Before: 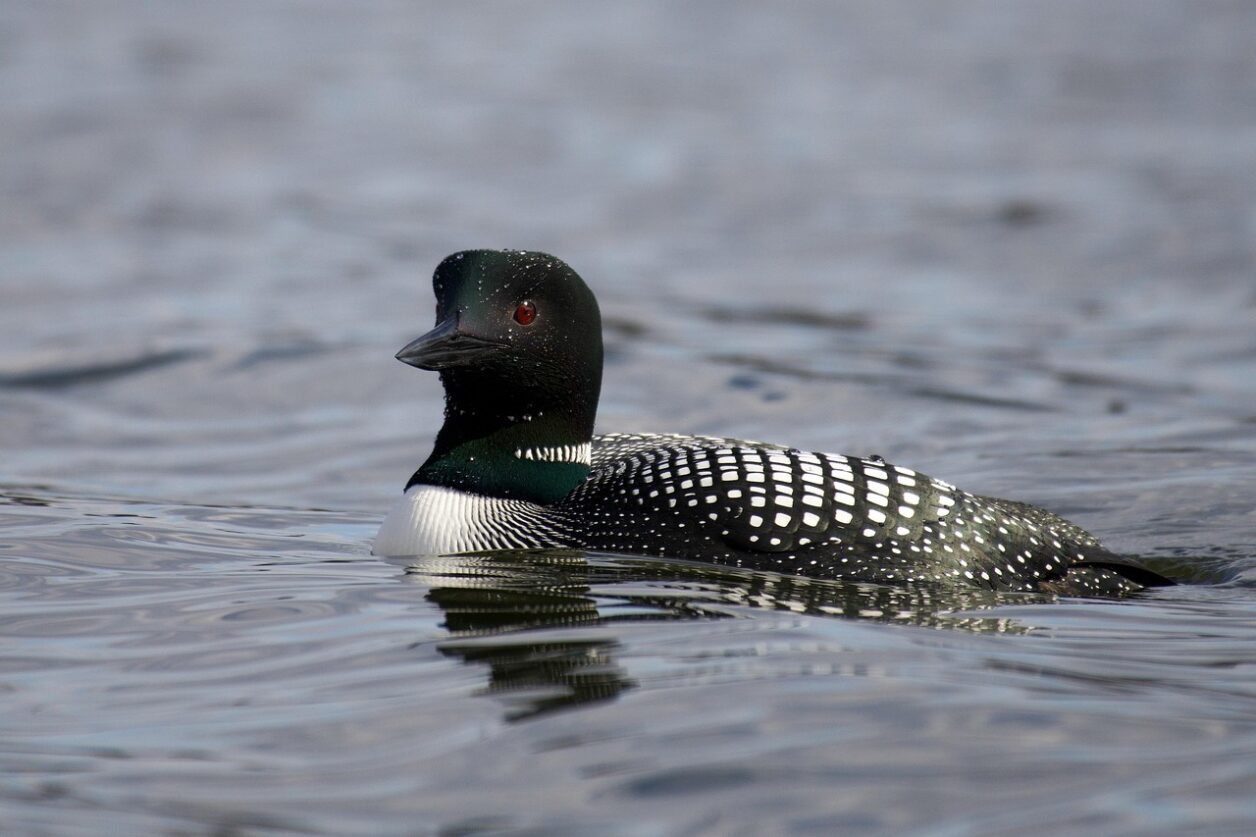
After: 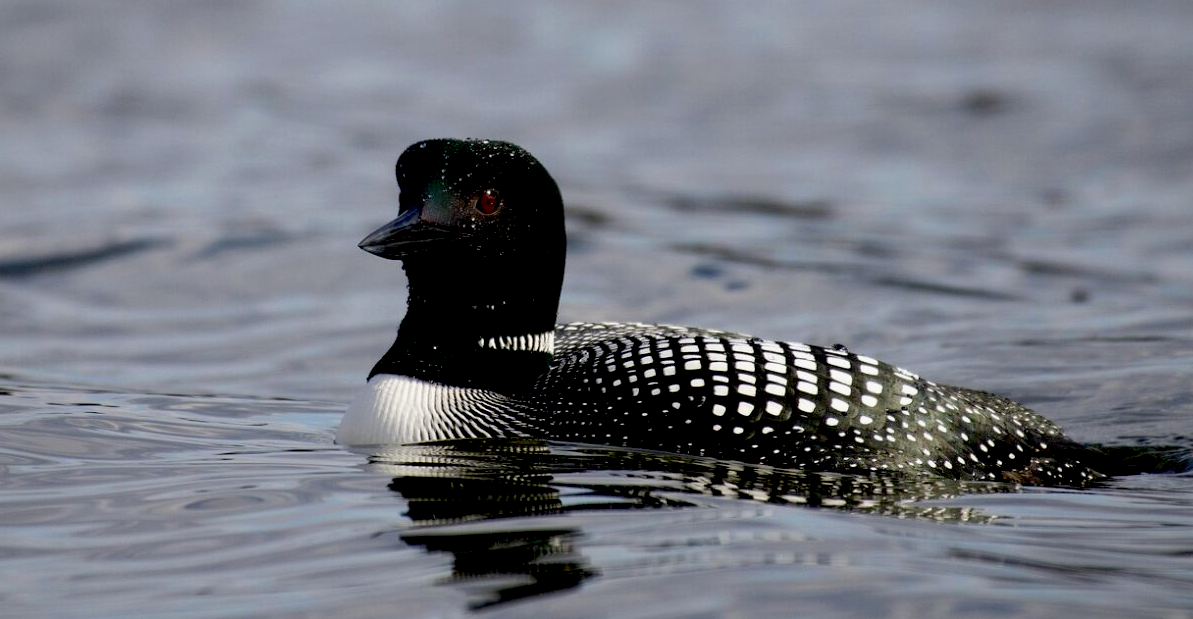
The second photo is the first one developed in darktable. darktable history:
crop and rotate: left 2.991%, top 13.302%, right 1.981%, bottom 12.636%
exposure: black level correction 0.029, exposure -0.073 EV, compensate highlight preservation false
vignetting: fall-off start 85%, fall-off radius 80%, brightness -0.182, saturation -0.3, width/height ratio 1.219, dithering 8-bit output, unbound false
